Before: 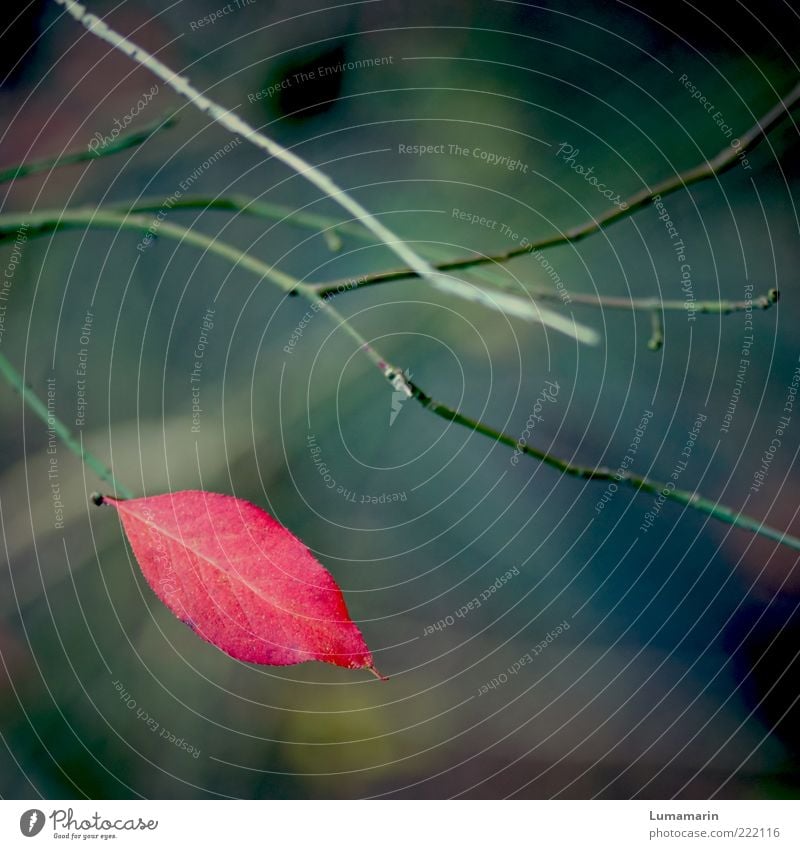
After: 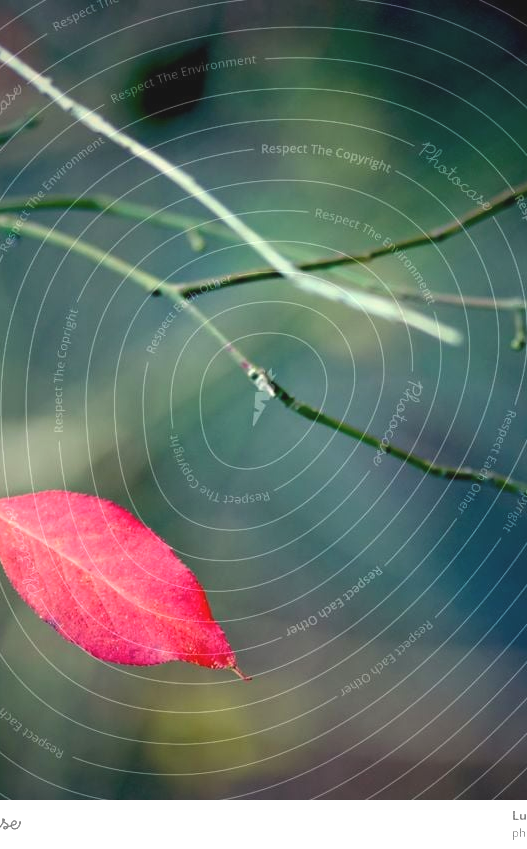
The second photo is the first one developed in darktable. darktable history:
crop: left 17.141%, right 16.978%
exposure: black level correction -0.005, exposure 0.625 EV, compensate highlight preservation false
